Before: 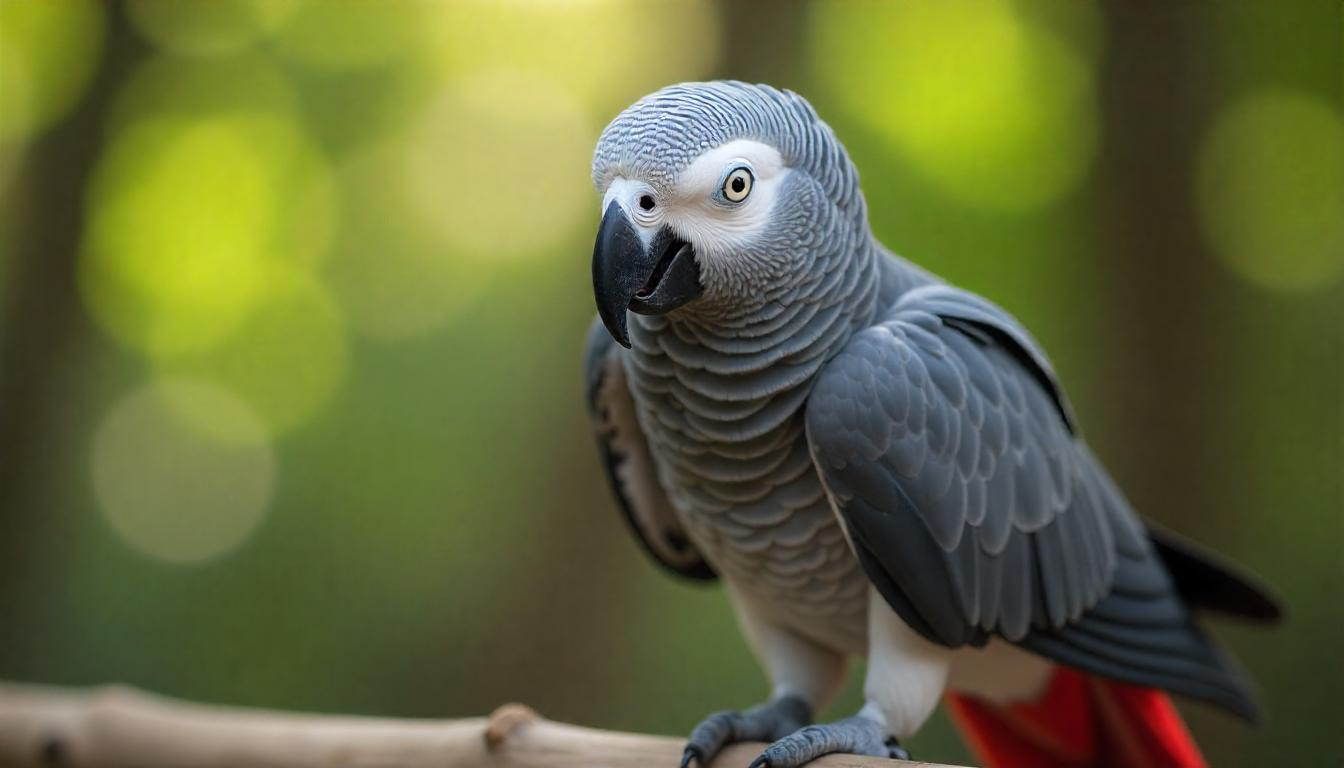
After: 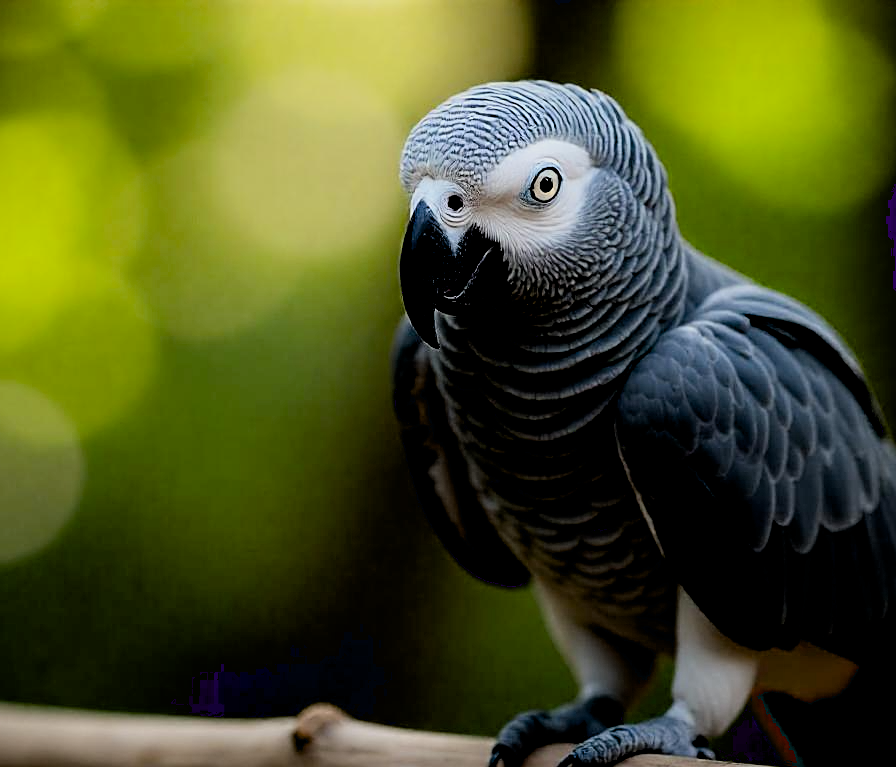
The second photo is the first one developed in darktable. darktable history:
exposure: black level correction 0.046, exposure -0.232 EV, compensate highlight preservation false
filmic rgb: black relative exposure -16 EV, white relative exposure 6.26 EV, hardness 5.02, contrast 1.349, color science v6 (2022)
sharpen: on, module defaults
crop and rotate: left 14.343%, right 18.966%
